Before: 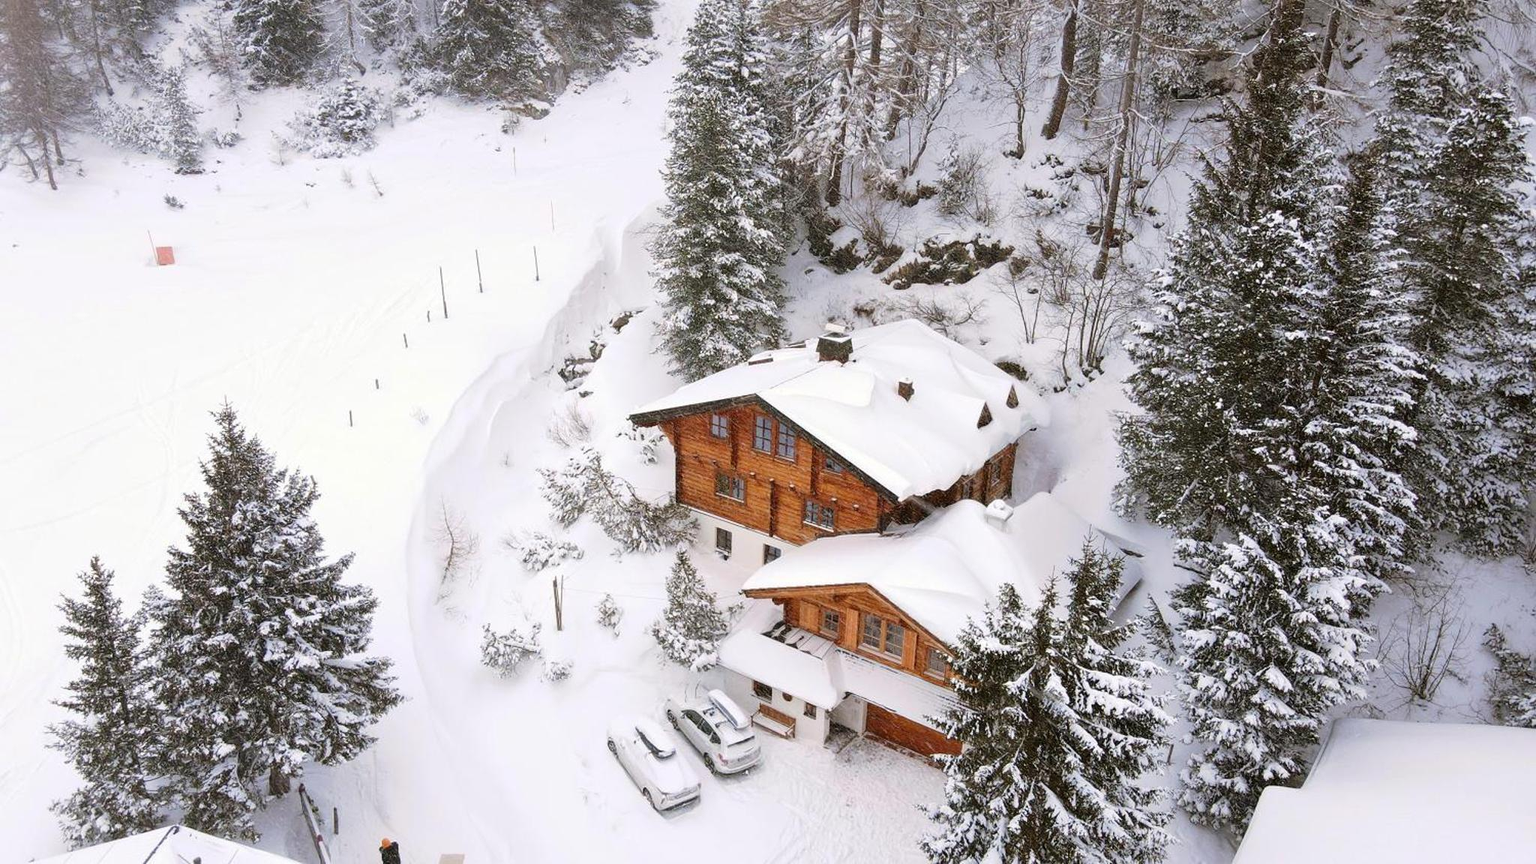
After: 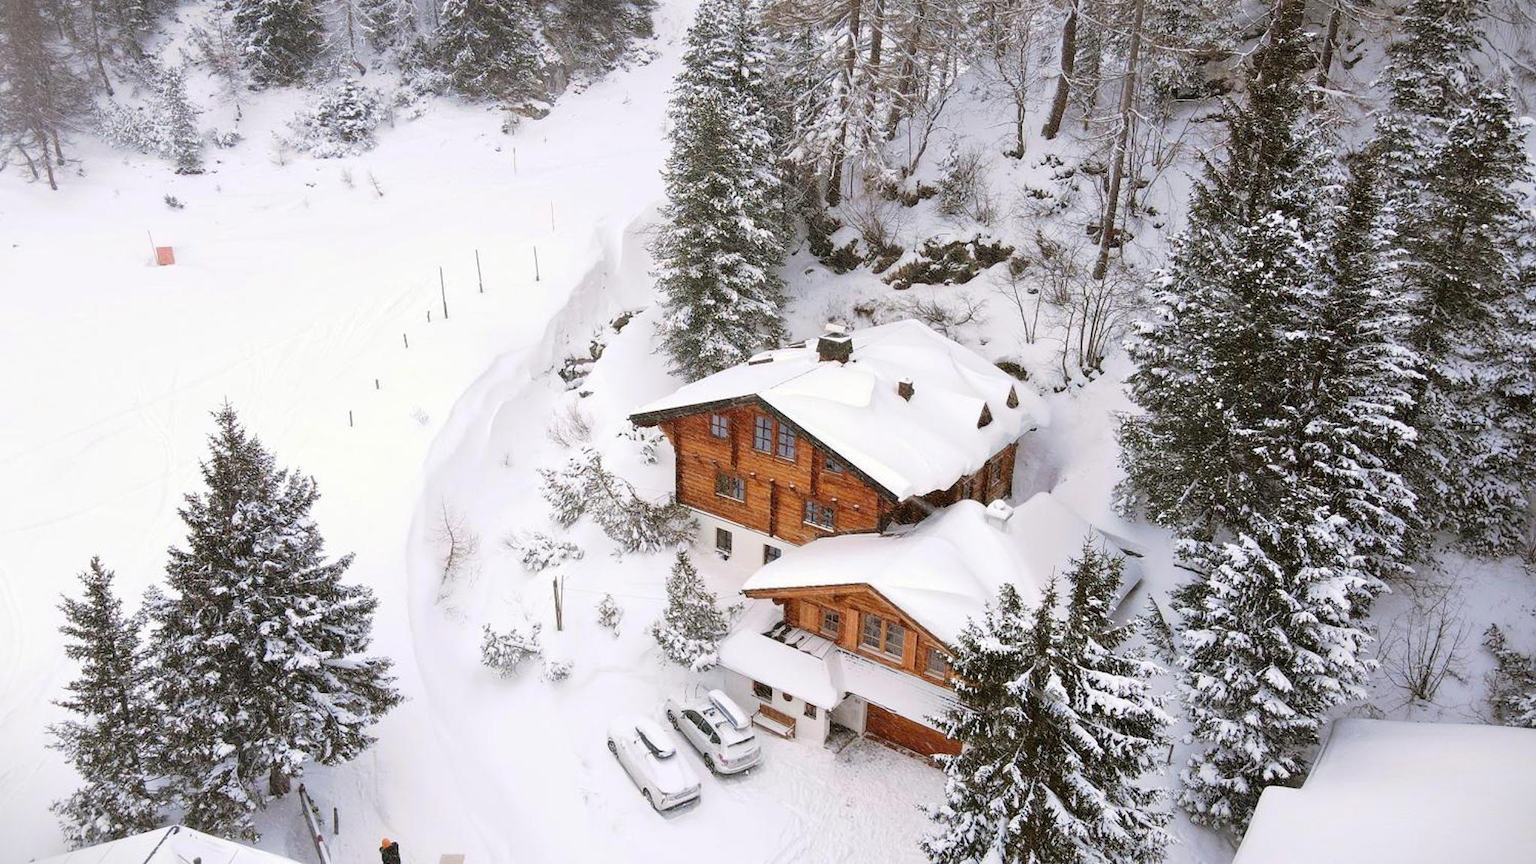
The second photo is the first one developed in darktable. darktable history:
vignetting: fall-off start 100%, brightness -0.406, saturation -0.3, width/height ratio 1.324, dithering 8-bit output, unbound false
color balance: output saturation 98.5%
